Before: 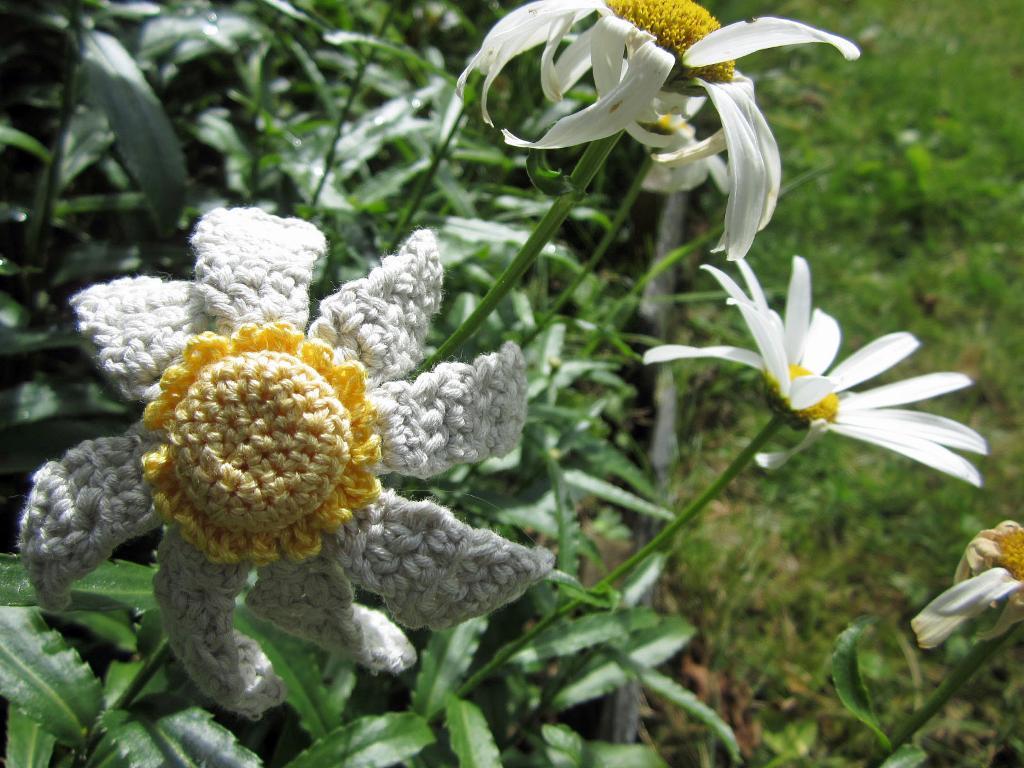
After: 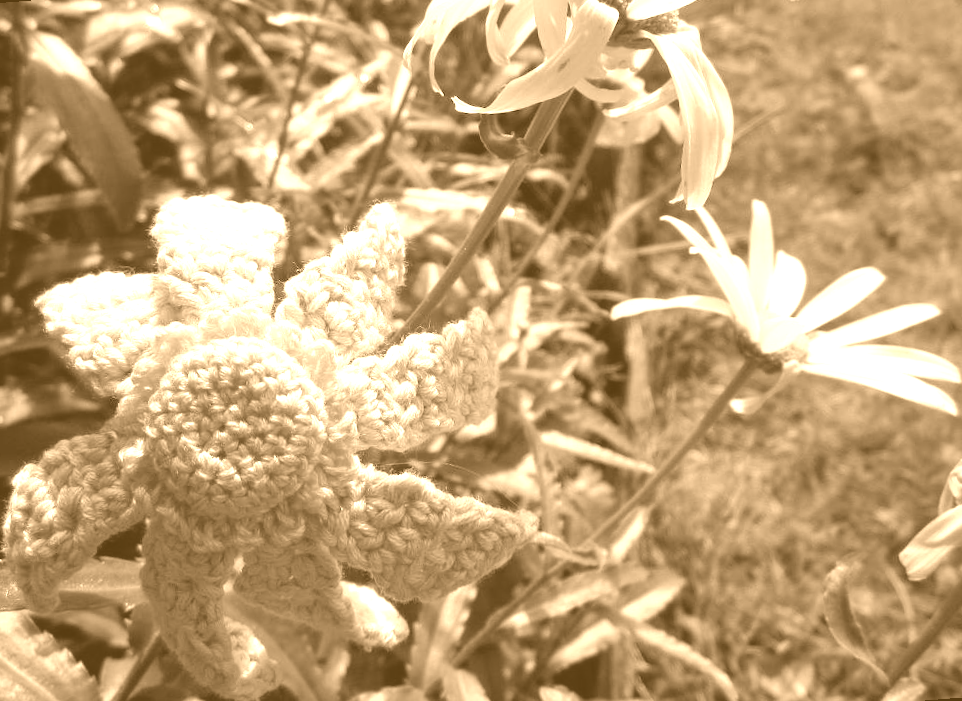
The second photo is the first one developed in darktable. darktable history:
rotate and perspective: rotation -4.57°, crop left 0.054, crop right 0.944, crop top 0.087, crop bottom 0.914
colorize: hue 28.8°, source mix 100%
